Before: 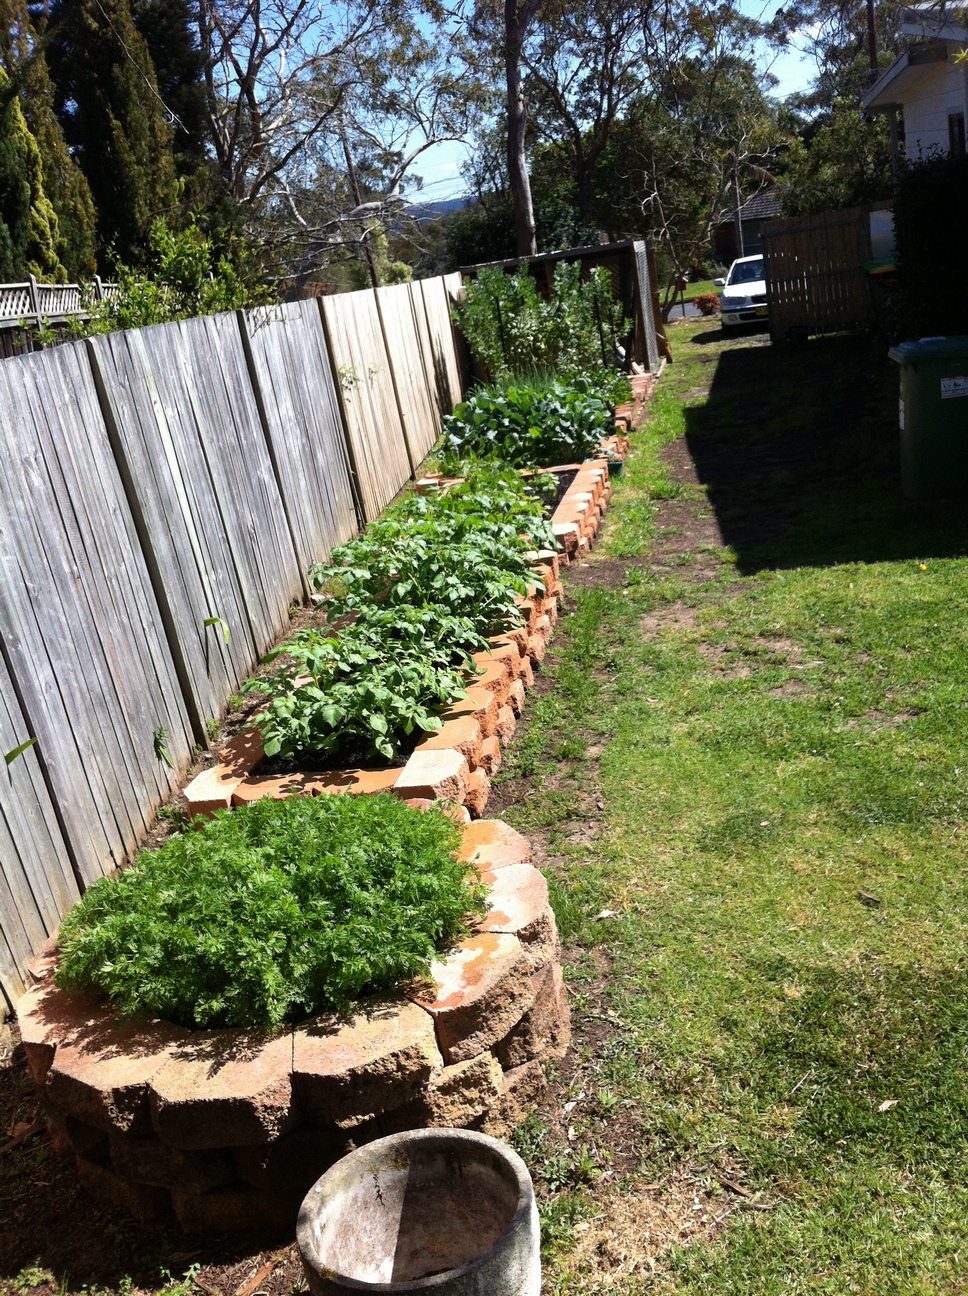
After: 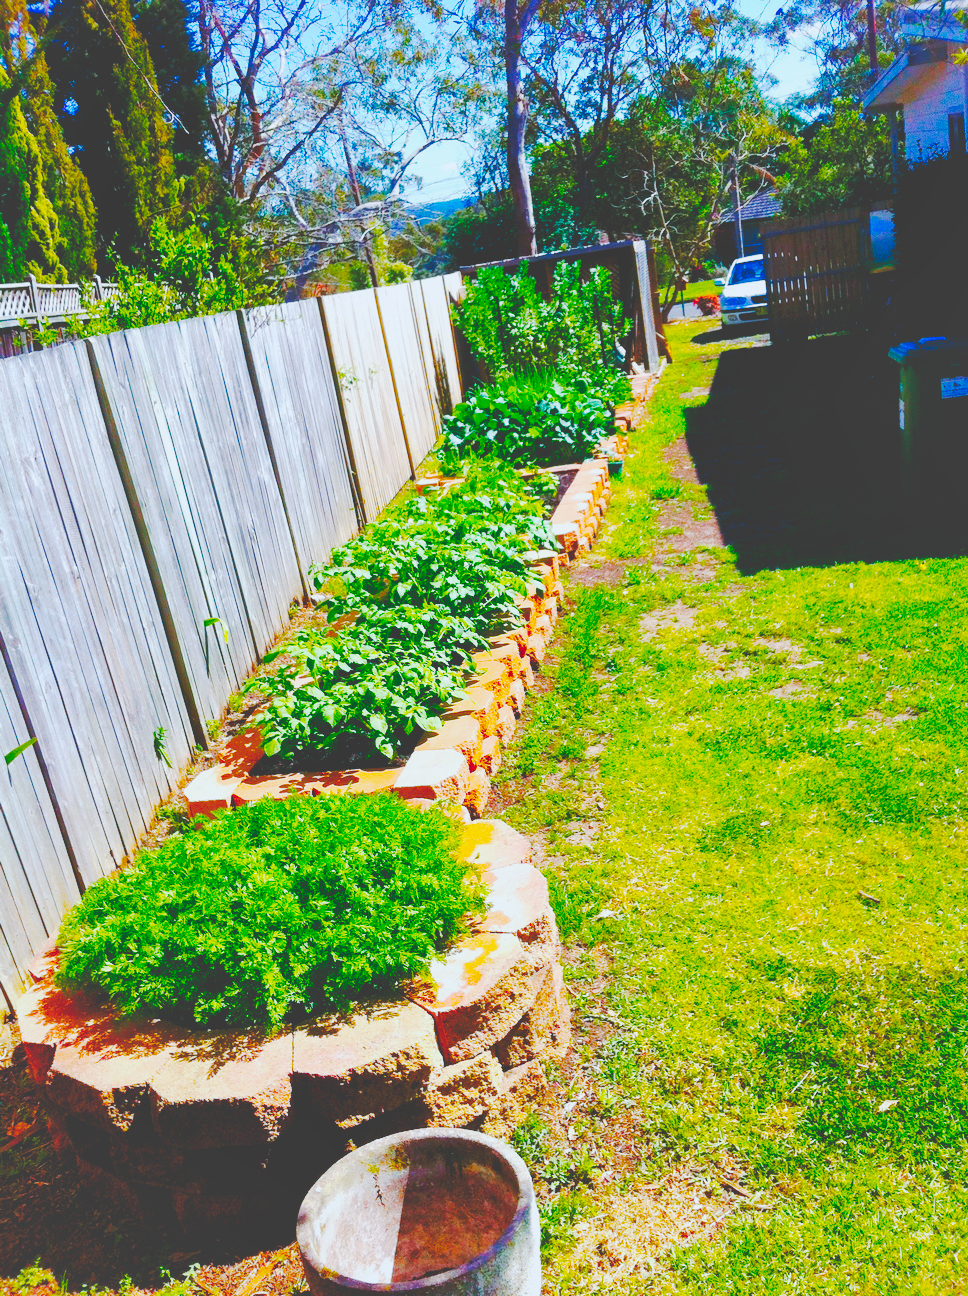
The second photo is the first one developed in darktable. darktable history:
shadows and highlights: on, module defaults
color balance rgb: global offset › luminance -0.5%, perceptual saturation grading › highlights -17.77%, perceptual saturation grading › mid-tones 33.1%, perceptual saturation grading › shadows 50.52%, perceptual brilliance grading › highlights 10.8%, perceptual brilliance grading › shadows -10.8%, global vibrance 24.22%, contrast -25%
tone curve: curves: ch0 [(0, 0) (0.003, 0.174) (0.011, 0.178) (0.025, 0.182) (0.044, 0.185) (0.069, 0.191) (0.1, 0.194) (0.136, 0.199) (0.177, 0.219) (0.224, 0.246) (0.277, 0.284) (0.335, 0.35) (0.399, 0.43) (0.468, 0.539) (0.543, 0.637) (0.623, 0.711) (0.709, 0.799) (0.801, 0.865) (0.898, 0.914) (1, 1)], preserve colors none
exposure: exposure -0.064 EV, compensate highlight preservation false
base curve: curves: ch0 [(0, 0.007) (0.028, 0.063) (0.121, 0.311) (0.46, 0.743) (0.859, 0.957) (1, 1)], preserve colors none
color balance: input saturation 134.34%, contrast -10.04%, contrast fulcrum 19.67%, output saturation 133.51%
white balance: emerald 1
color calibration: x 0.367, y 0.376, temperature 4372.25 K
